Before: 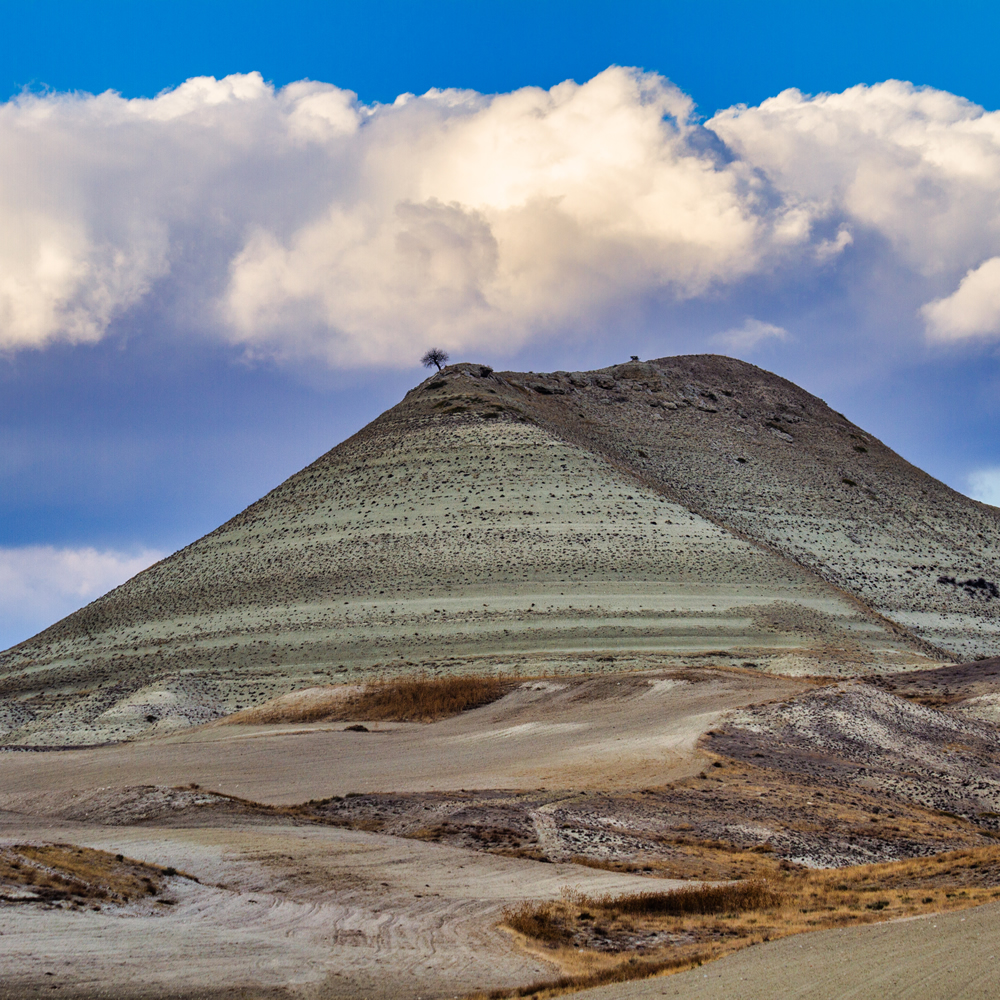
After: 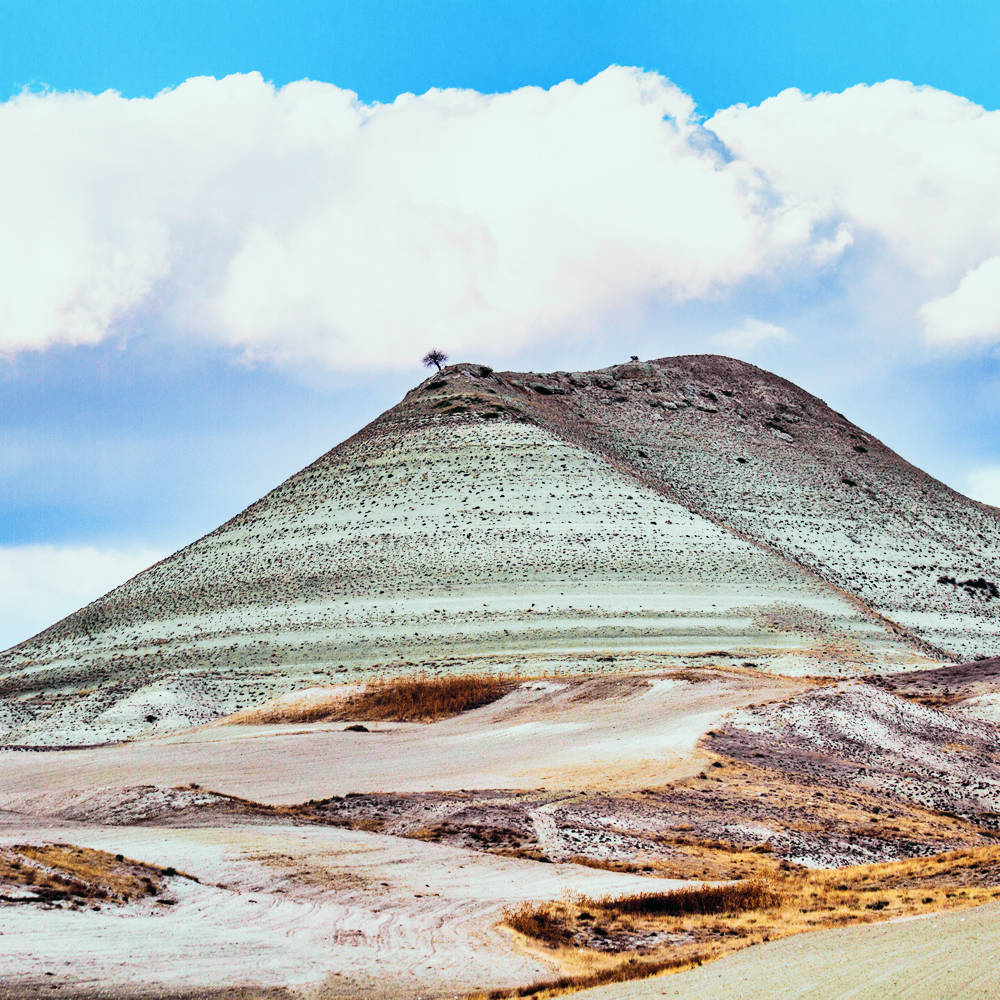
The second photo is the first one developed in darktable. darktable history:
base curve: curves: ch0 [(0, 0) (0.007, 0.004) (0.027, 0.03) (0.046, 0.07) (0.207, 0.54) (0.442, 0.872) (0.673, 0.972) (1, 1)], preserve colors none
tone curve: curves: ch0 [(0, 0) (0.822, 0.825) (0.994, 0.955)]; ch1 [(0, 0) (0.226, 0.261) (0.383, 0.397) (0.46, 0.46) (0.498, 0.479) (0.524, 0.523) (0.578, 0.575) (1, 1)]; ch2 [(0, 0) (0.438, 0.456) (0.5, 0.498) (0.547, 0.515) (0.597, 0.58) (0.629, 0.603) (1, 1)], color space Lab, independent channels, preserve colors none
